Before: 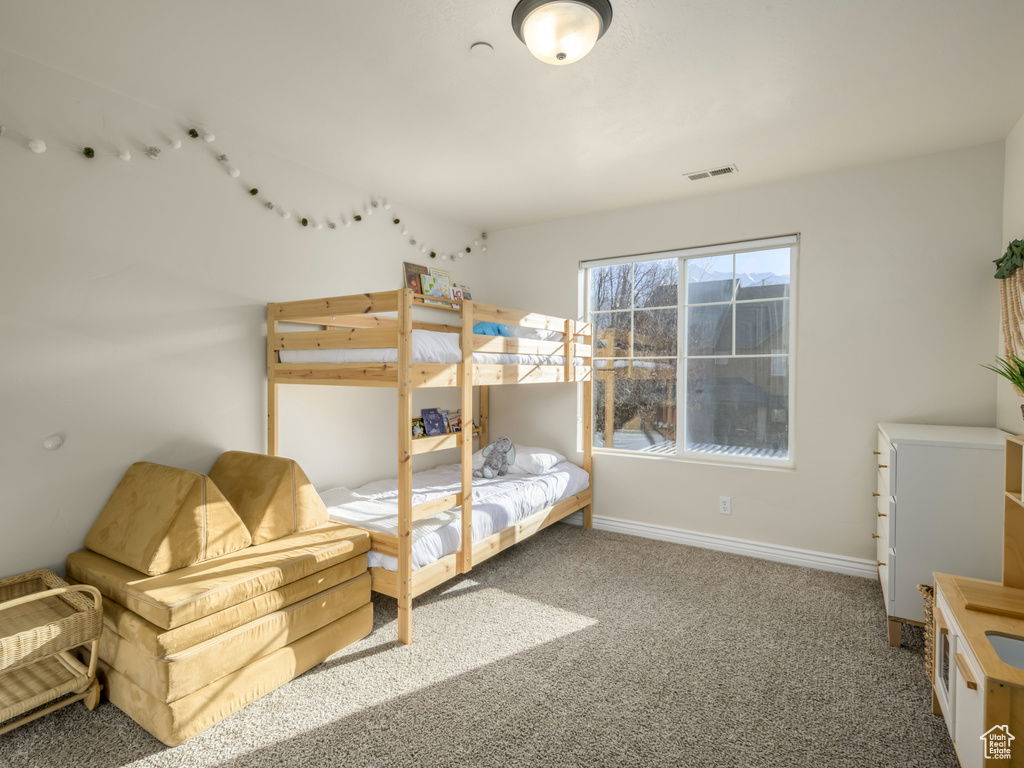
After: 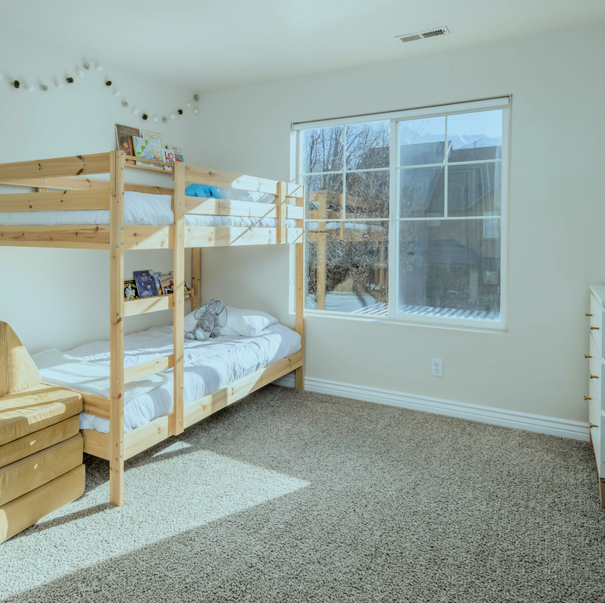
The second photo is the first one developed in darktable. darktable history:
color correction: highlights a* -10.11, highlights b* -9.73
crop and rotate: left 28.16%, top 18.044%, right 12.743%, bottom 3.332%
filmic rgb: black relative exposure -7.78 EV, white relative exposure 4.44 EV, threshold 5.95 EV, hardness 3.76, latitude 49.21%, contrast 1.101, enable highlight reconstruction true
